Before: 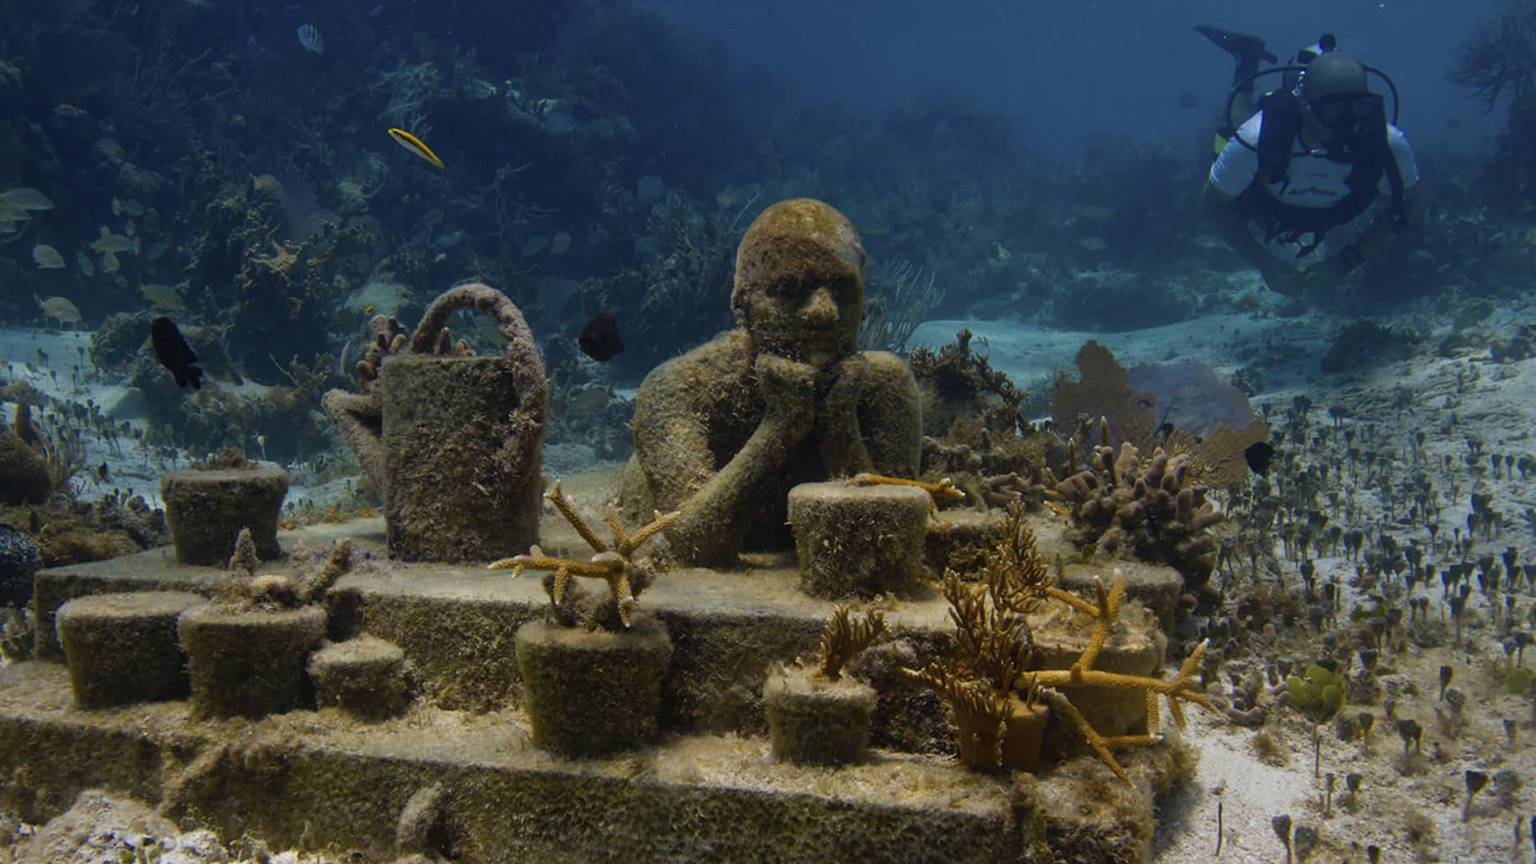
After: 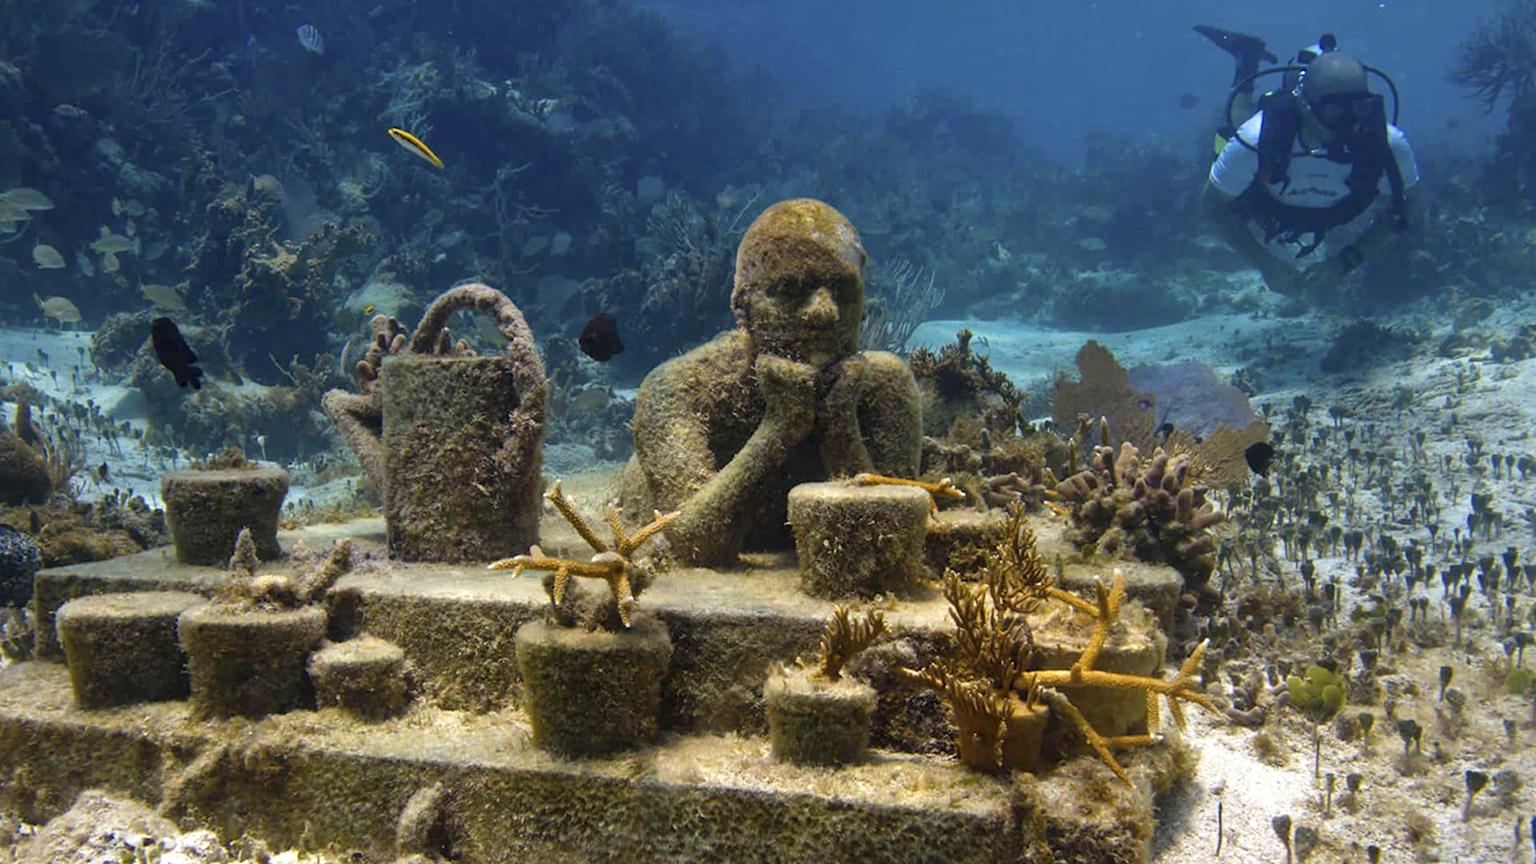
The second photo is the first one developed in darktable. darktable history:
local contrast: mode bilateral grid, contrast 10, coarseness 25, detail 115%, midtone range 0.2
exposure: black level correction 0.001, exposure 0.965 EV, compensate highlight preservation false
